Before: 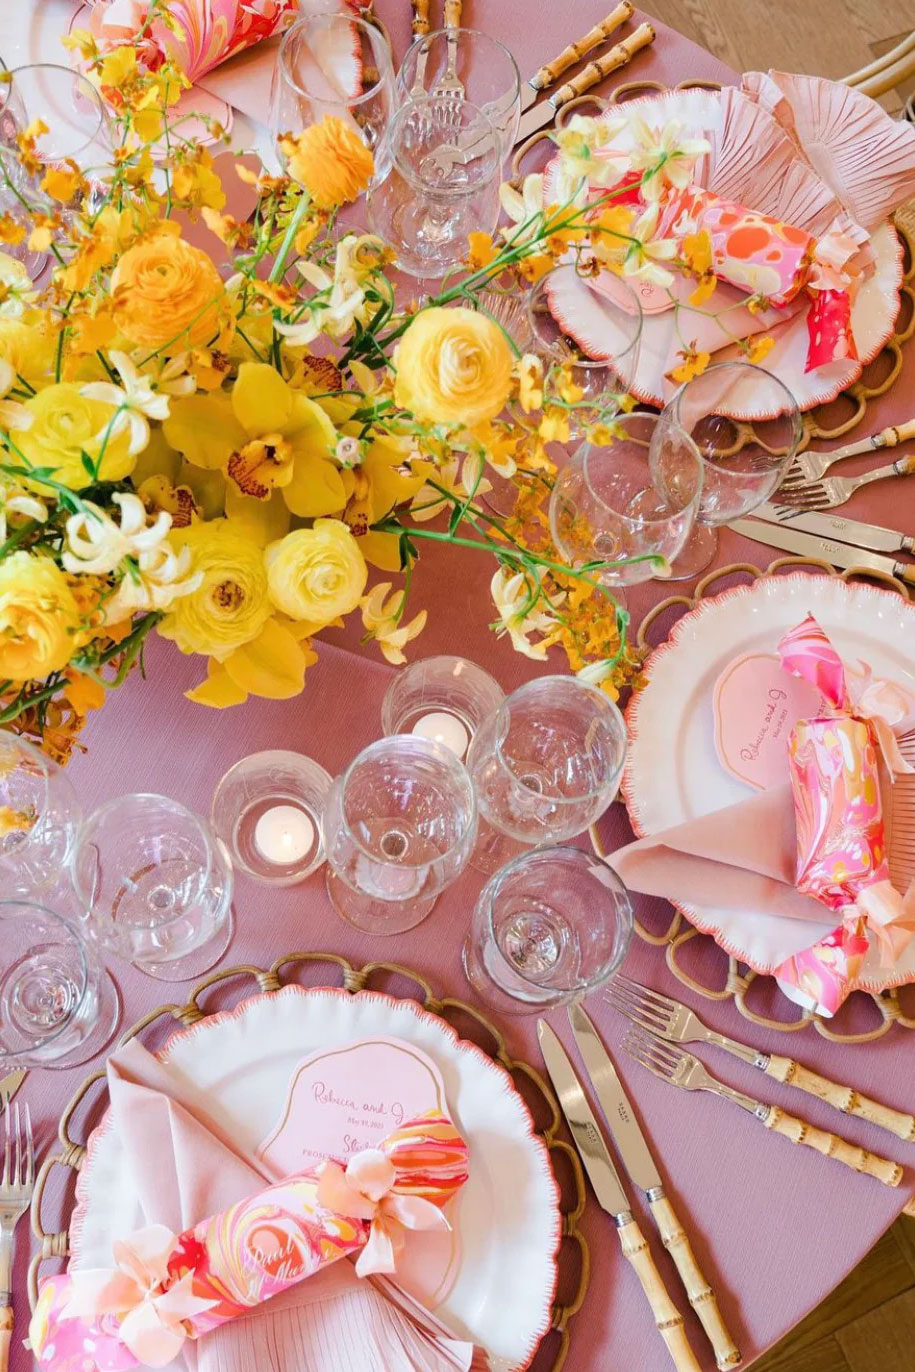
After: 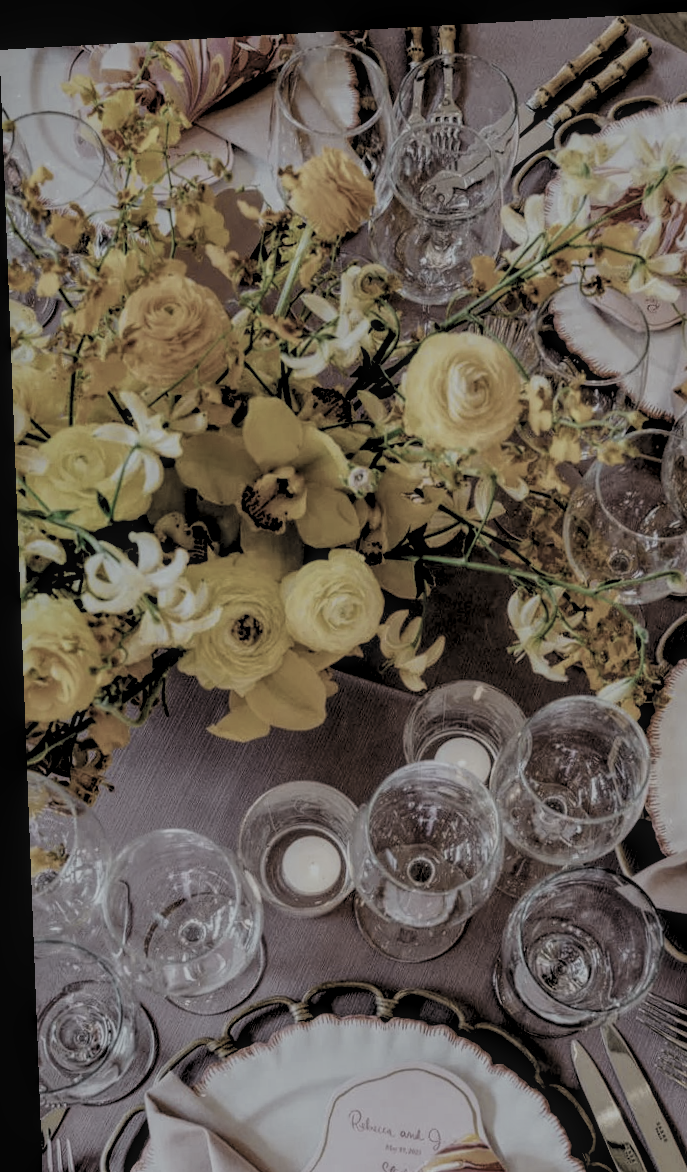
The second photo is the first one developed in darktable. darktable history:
filmic rgb: black relative exposure -7.65 EV, white relative exposure 4.56 EV, hardness 3.61
local contrast: highlights 74%, shadows 55%, detail 176%, midtone range 0.207
exposure: exposure 0.197 EV, compensate highlight preservation false
tone curve: curves: ch0 [(0, 0.023) (0.087, 0.065) (0.184, 0.168) (0.45, 0.54) (0.57, 0.683) (0.722, 0.825) (0.877, 0.948) (1, 1)]; ch1 [(0, 0) (0.388, 0.369) (0.44, 0.45) (0.495, 0.491) (0.534, 0.528) (0.657, 0.655) (1, 1)]; ch2 [(0, 0) (0.353, 0.317) (0.408, 0.427) (0.5, 0.497) (0.534, 0.544) (0.576, 0.605) (0.625, 0.631) (1, 1)], color space Lab, independent channels, preserve colors none
crop: right 28.885%, bottom 16.626%
contrast brightness saturation: contrast -0.26, saturation -0.43
levels: levels [0.514, 0.759, 1]
rotate and perspective: rotation -2.22°, lens shift (horizontal) -0.022, automatic cropping off
